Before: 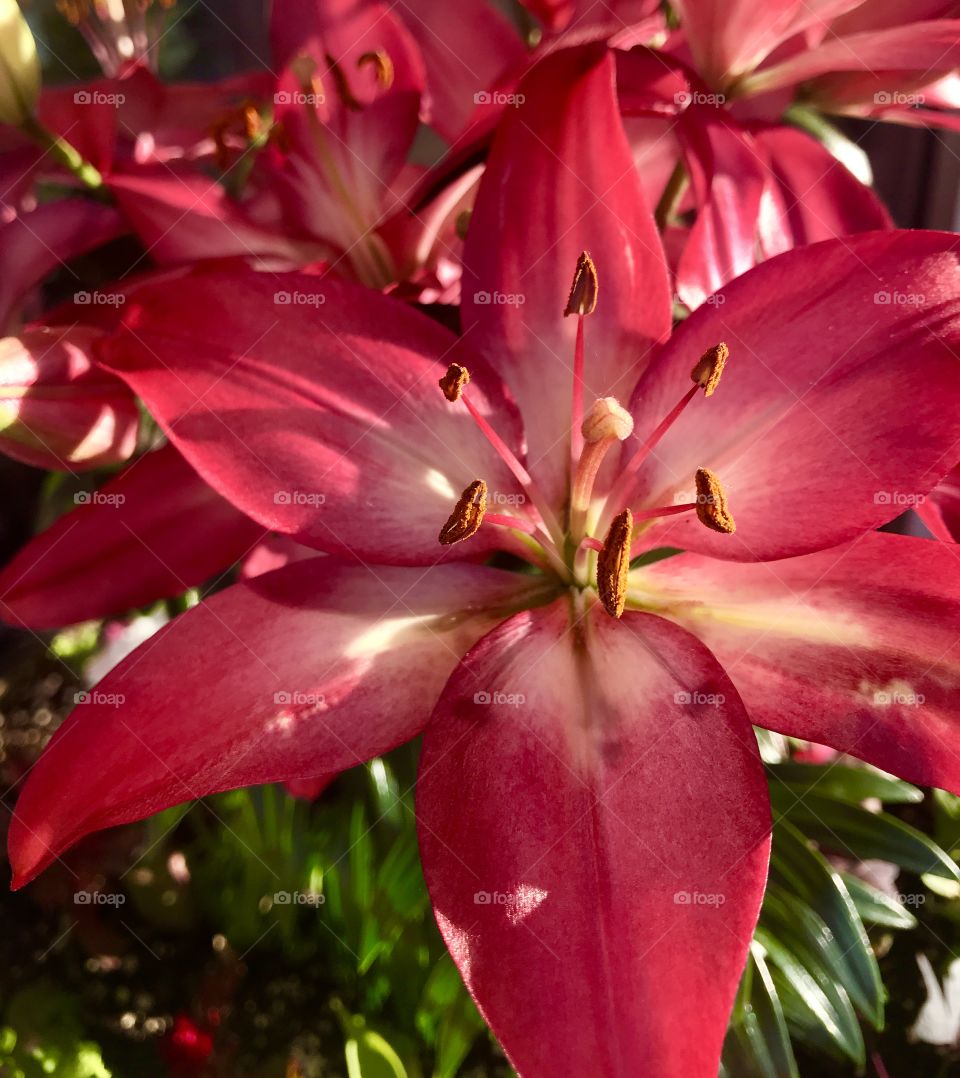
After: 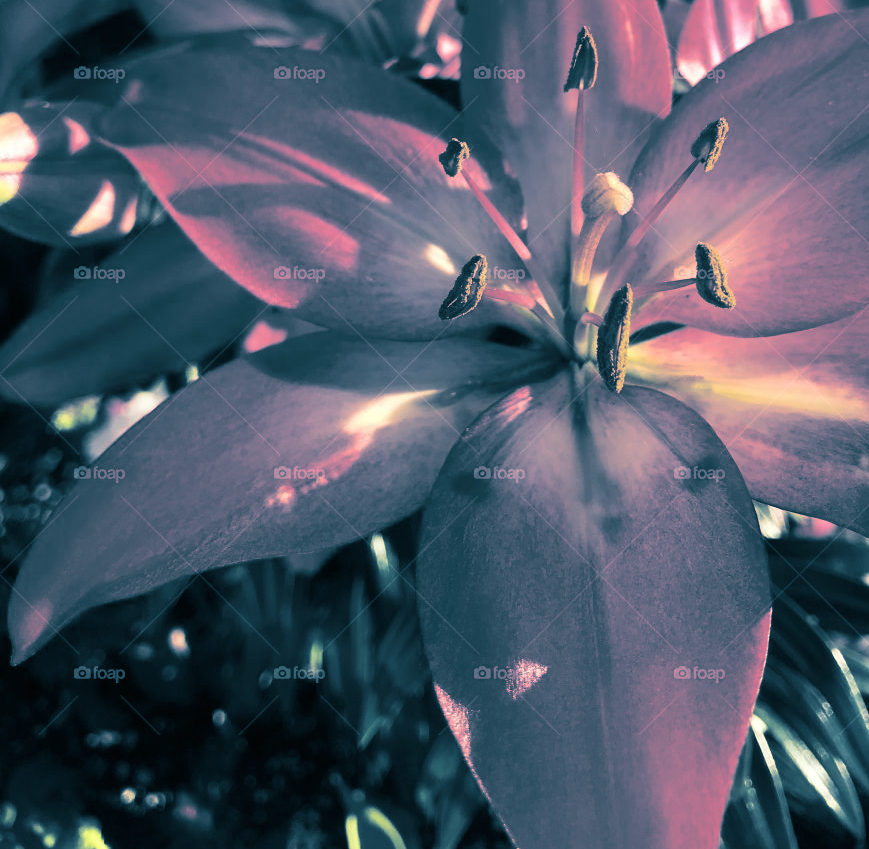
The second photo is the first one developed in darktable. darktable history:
split-toning: shadows › hue 212.4°, balance -70
crop: top 20.916%, right 9.437%, bottom 0.316%
